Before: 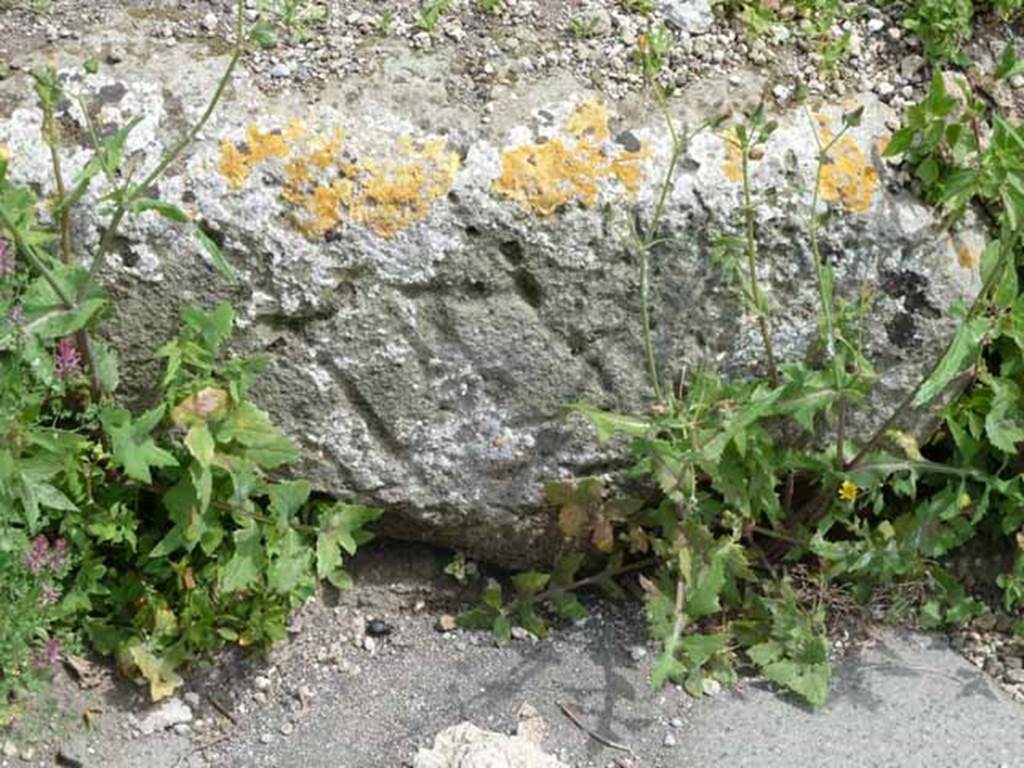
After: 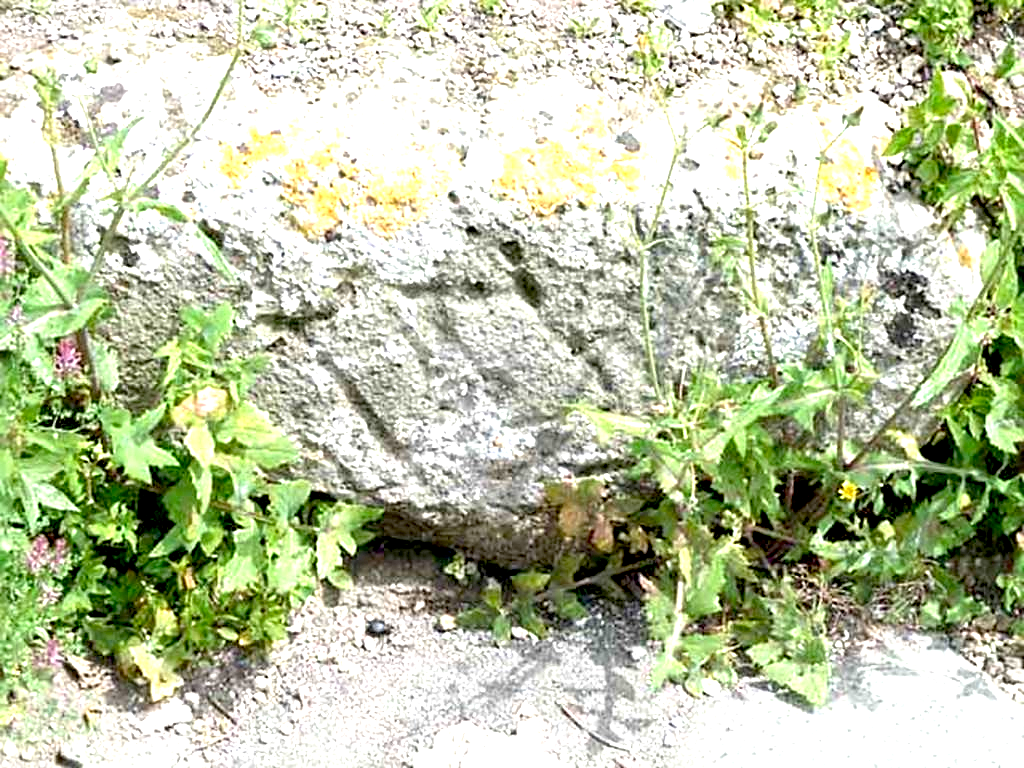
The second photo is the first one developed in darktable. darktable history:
sharpen: on, module defaults
exposure: black level correction 0.009, exposure 1.416 EV, compensate exposure bias true, compensate highlight preservation false
